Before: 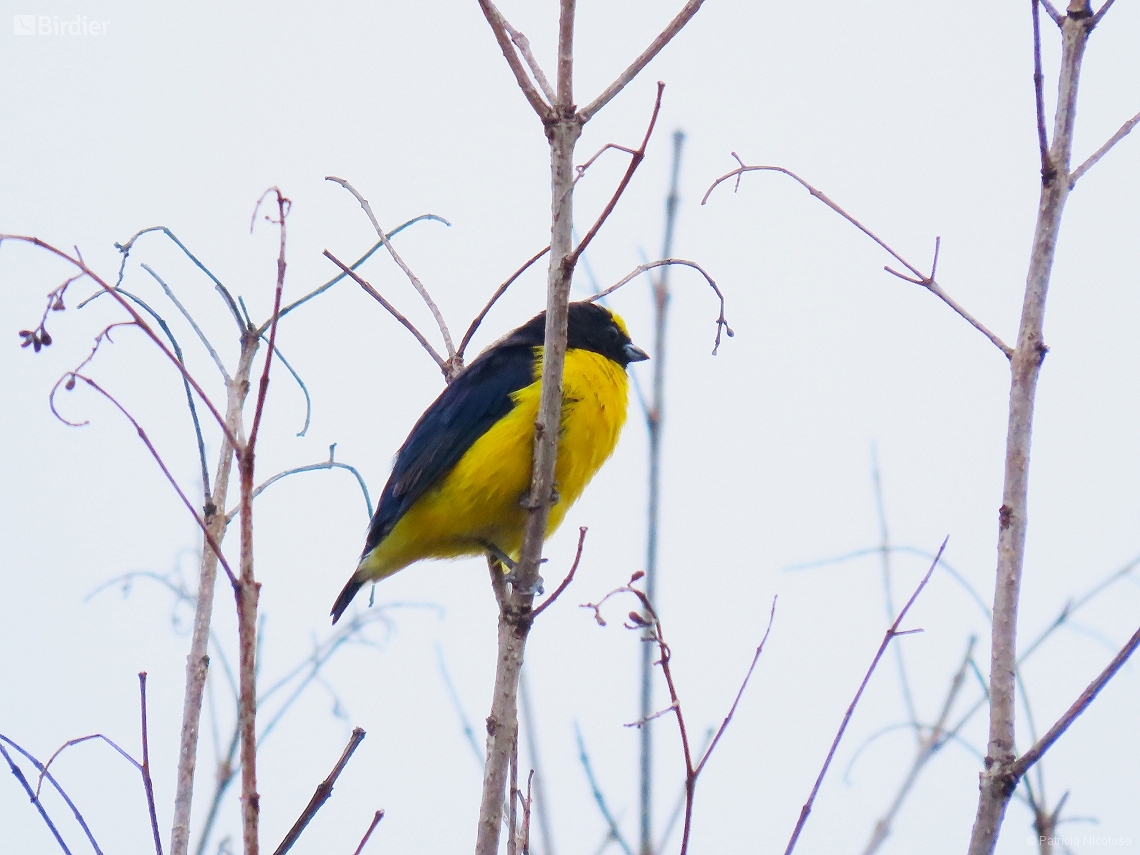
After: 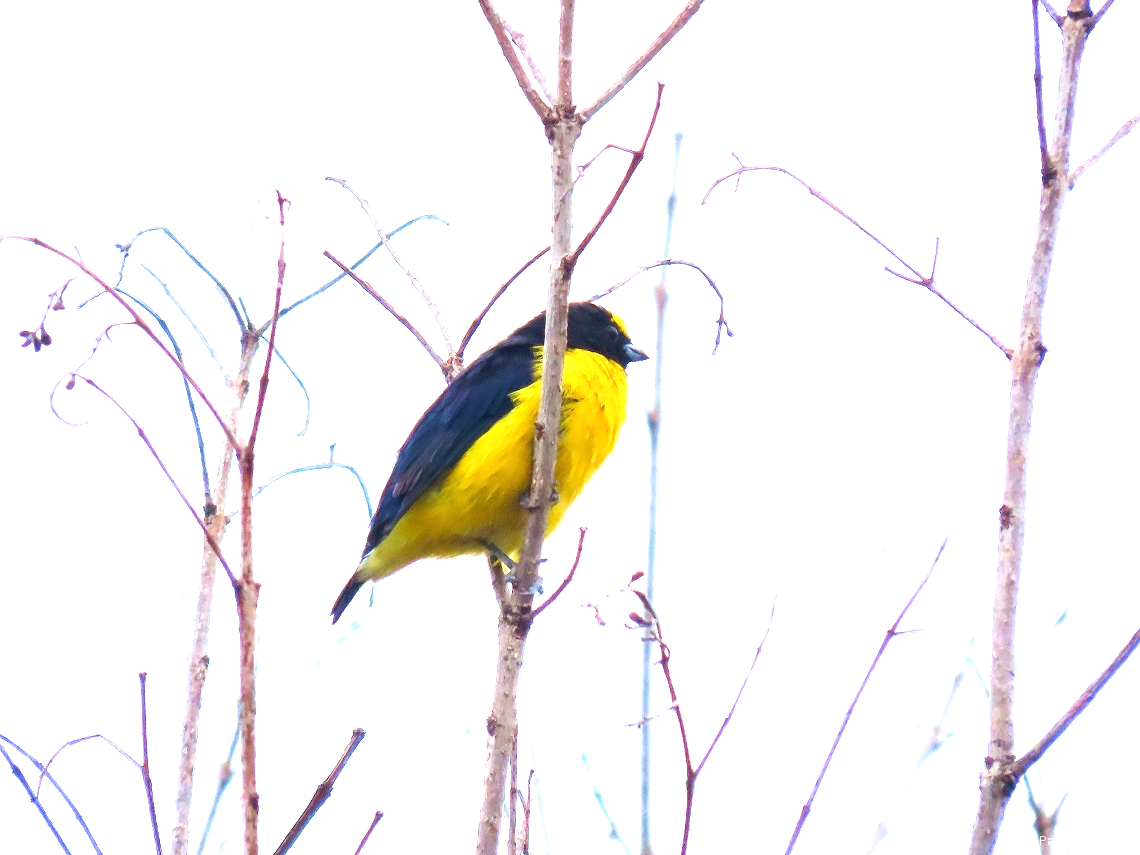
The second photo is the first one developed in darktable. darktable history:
velvia: strength 26.51%
exposure: black level correction 0, exposure 1.1 EV, compensate exposure bias true, compensate highlight preservation false
